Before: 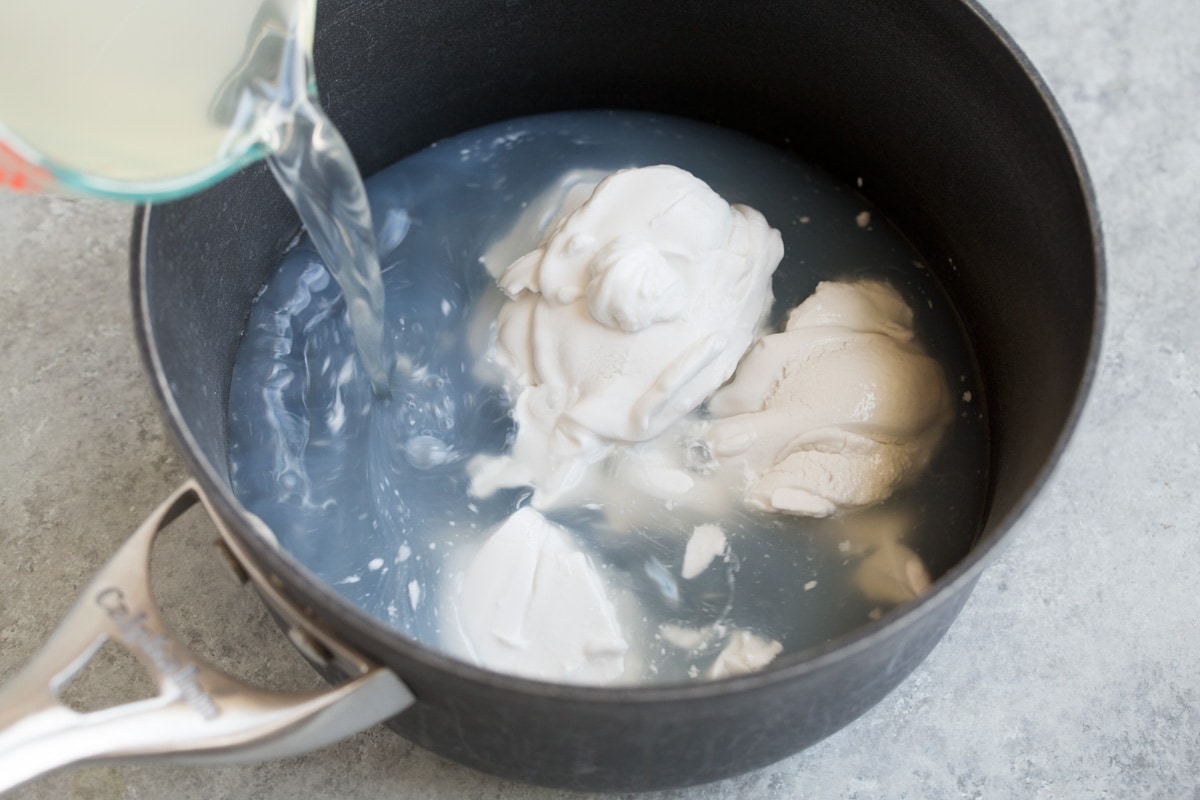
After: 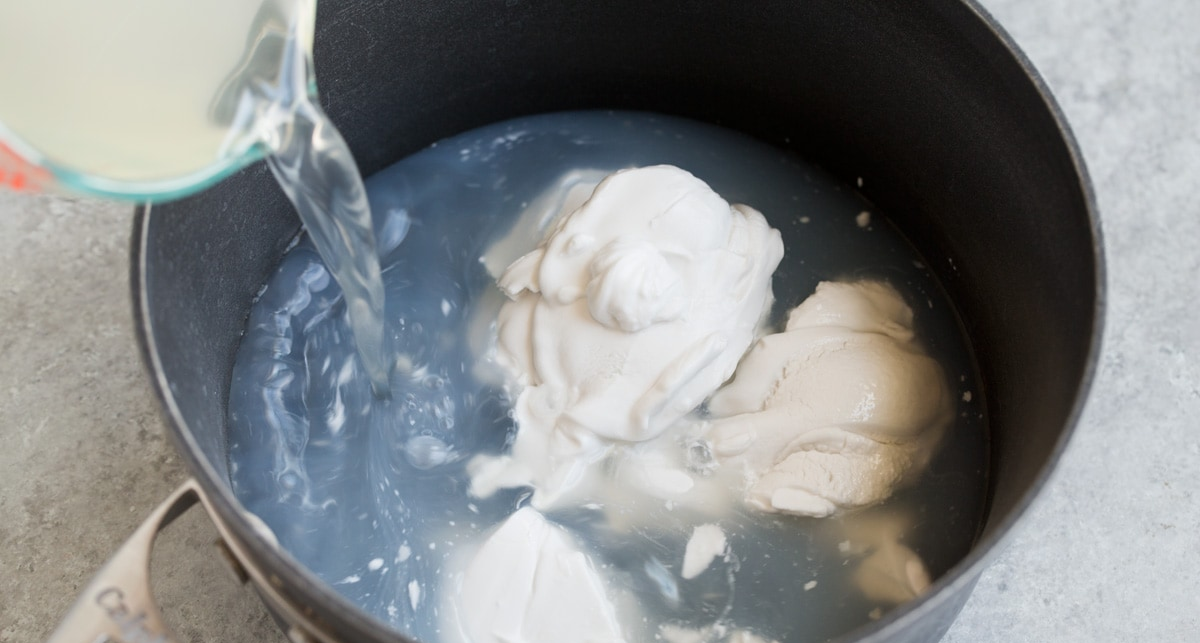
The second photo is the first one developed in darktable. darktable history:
crop: bottom 19.6%
